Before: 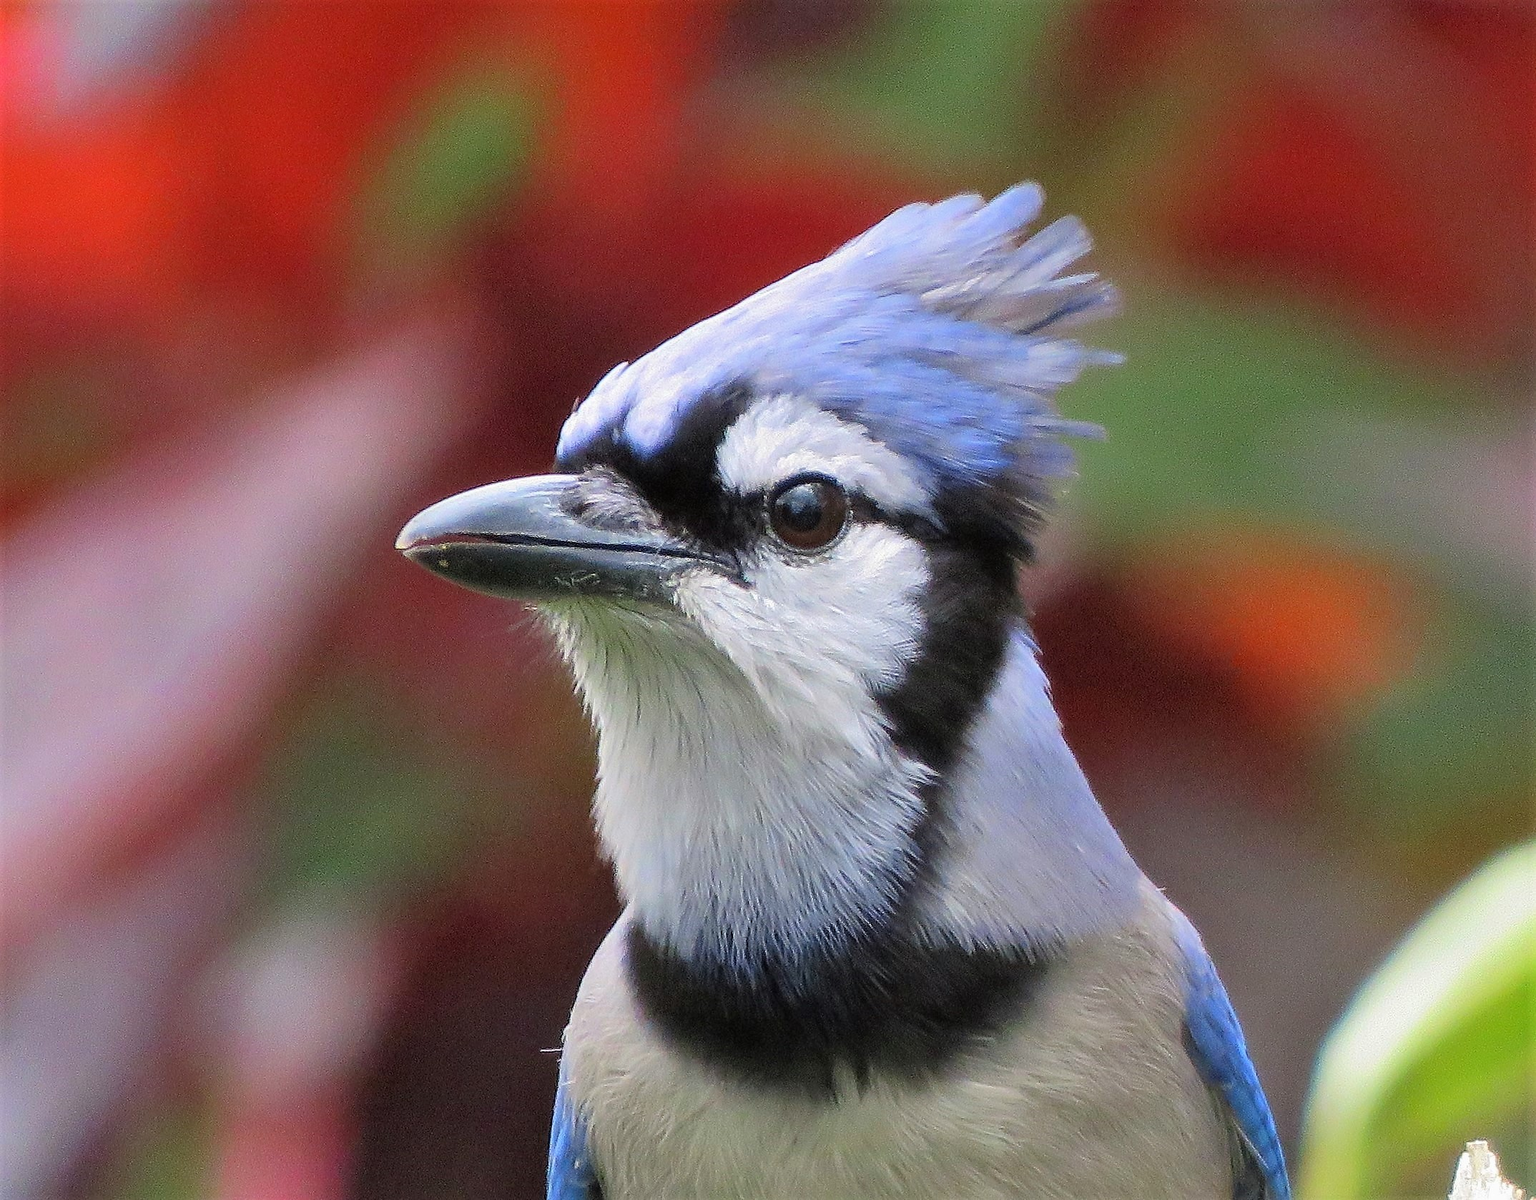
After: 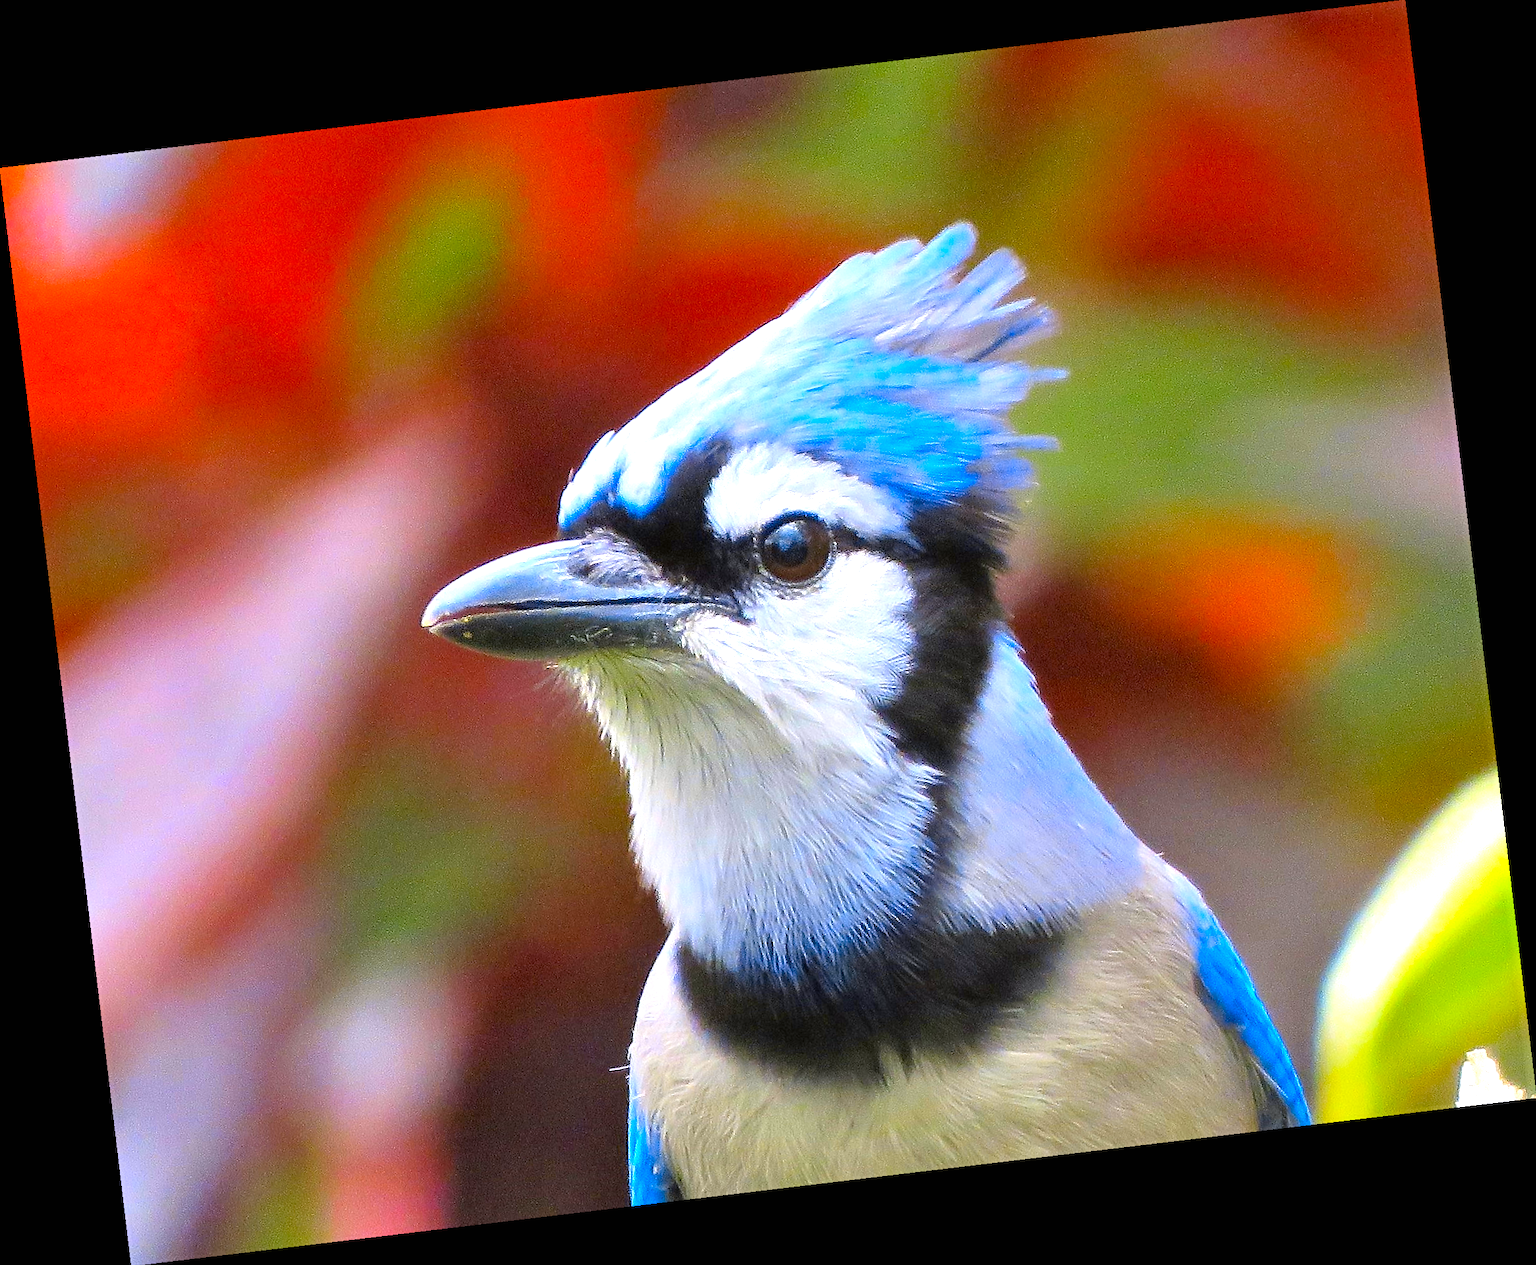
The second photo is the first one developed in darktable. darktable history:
exposure: black level correction 0, exposure 0.7 EV, compensate exposure bias true, compensate highlight preservation false
color balance: on, module defaults
white balance: red 1.004, blue 1.024
color contrast: green-magenta contrast 1.12, blue-yellow contrast 1.95, unbound 0
rotate and perspective: rotation -6.83°, automatic cropping off
tone equalizer: on, module defaults
